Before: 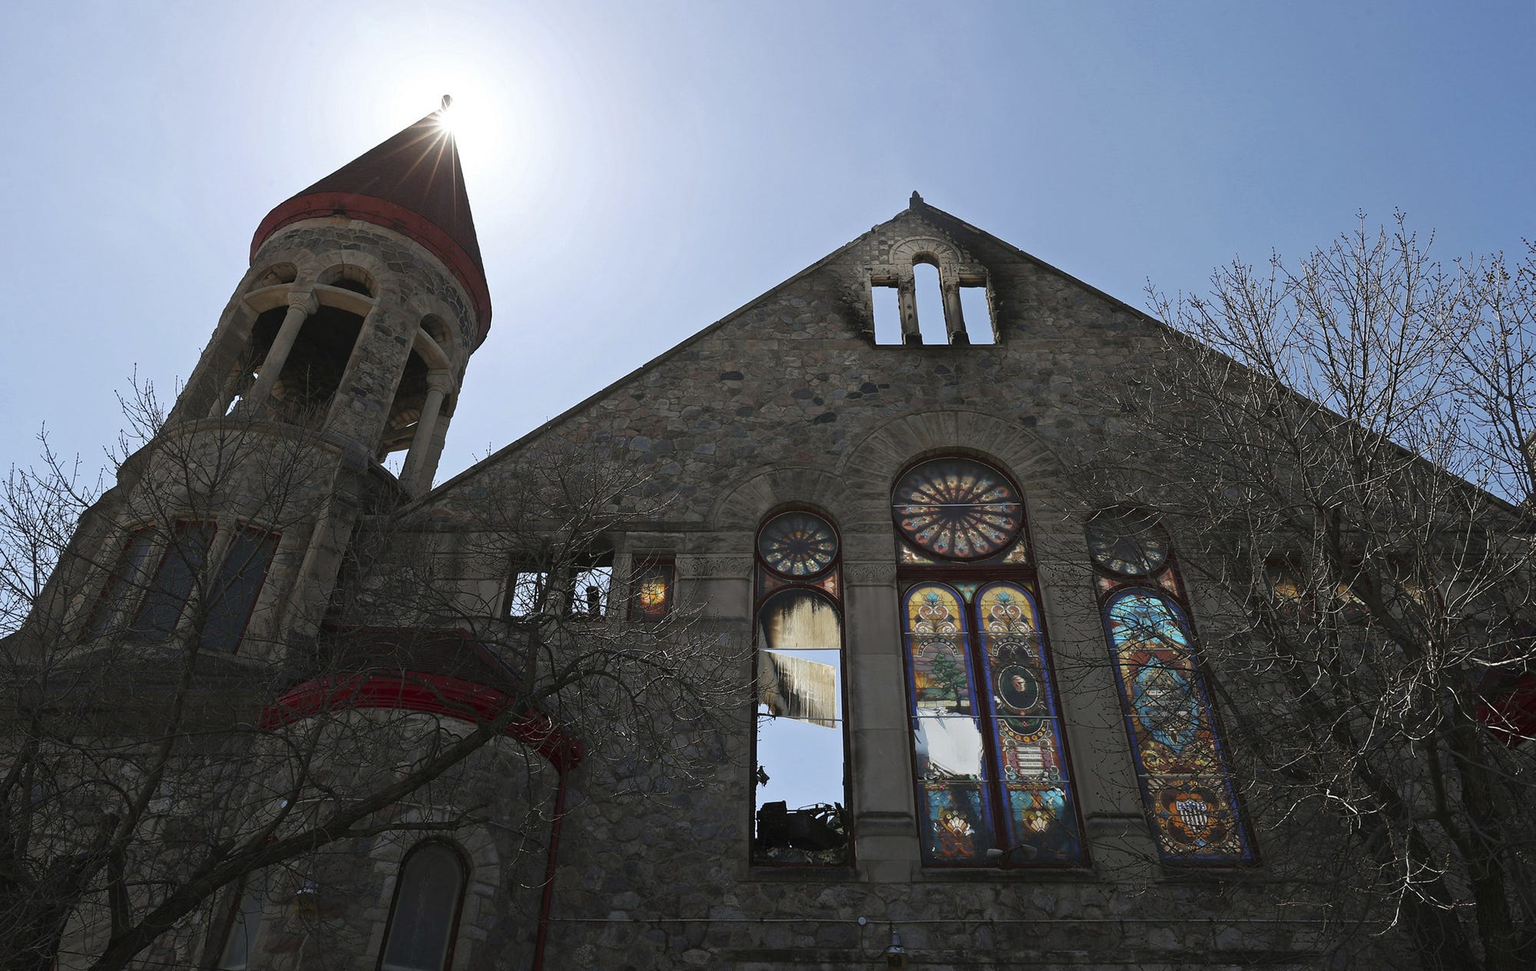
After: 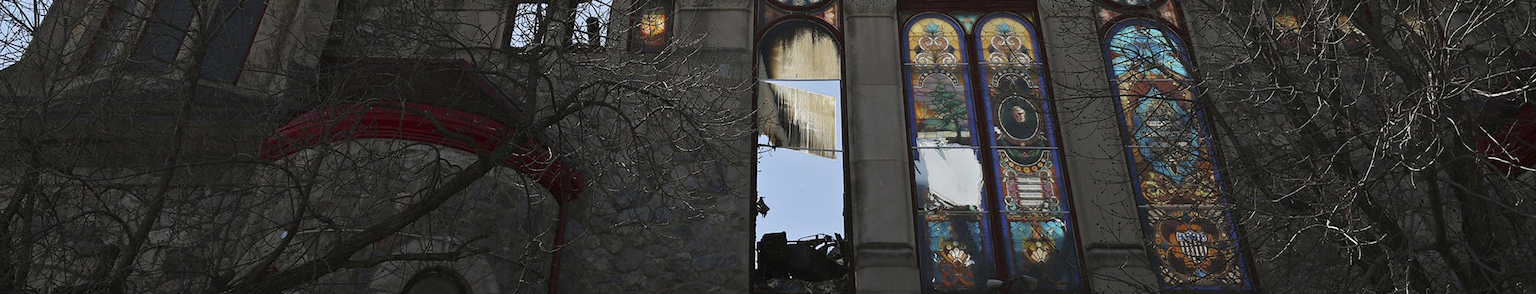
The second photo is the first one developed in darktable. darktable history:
crop and rotate: top 58.698%, bottom 10.976%
